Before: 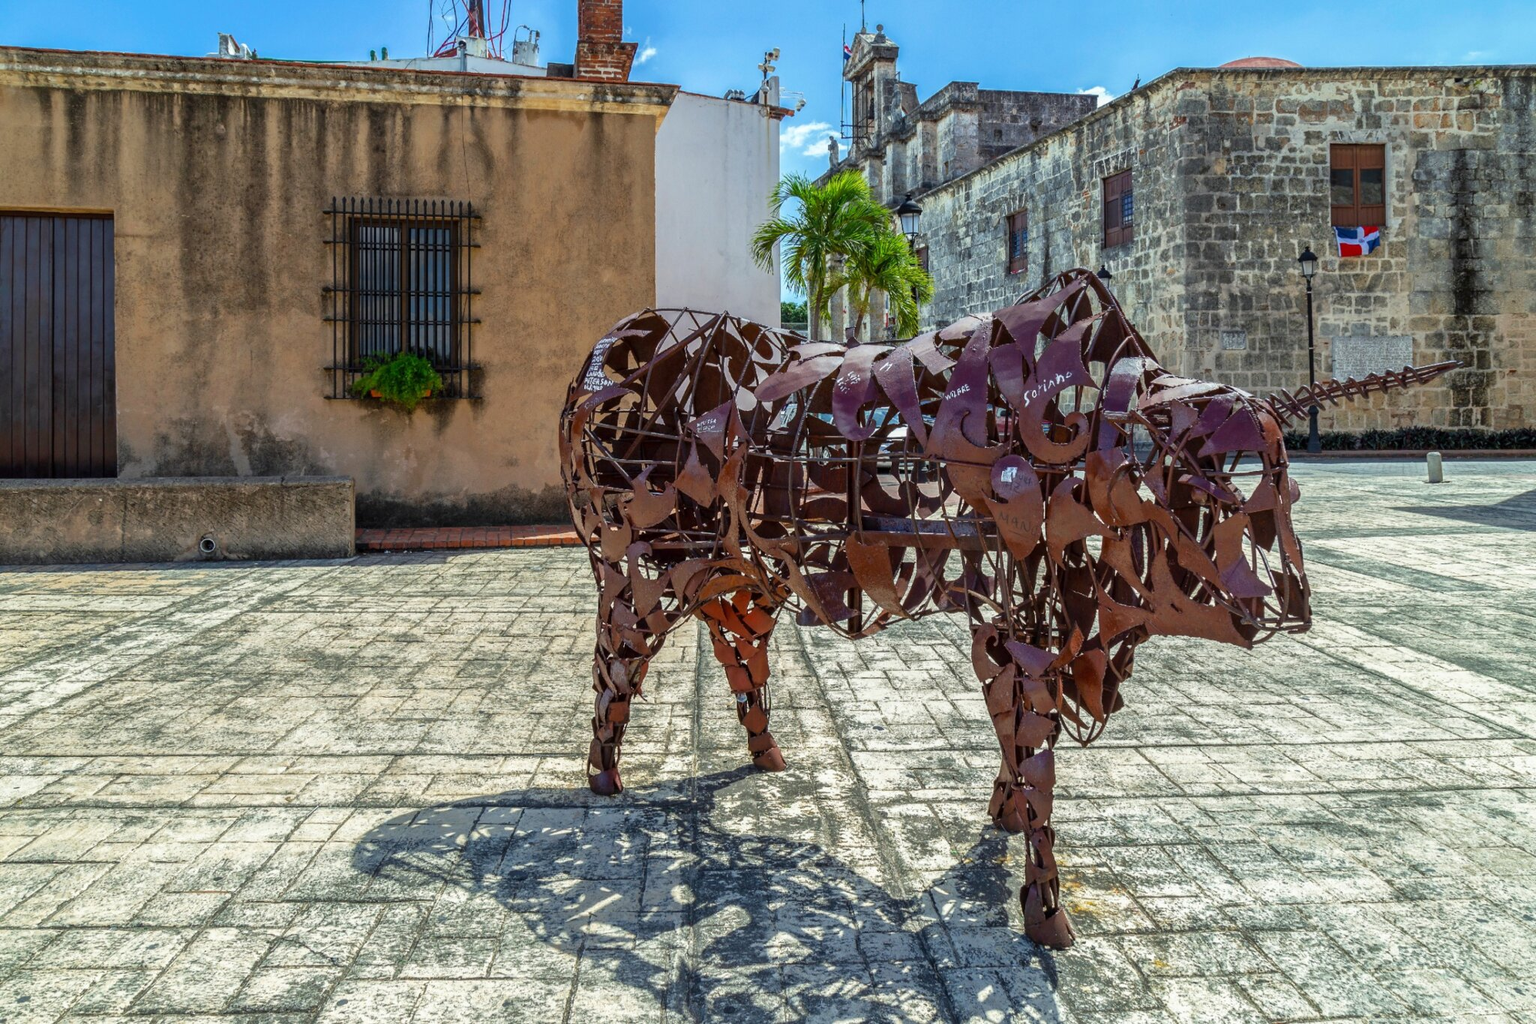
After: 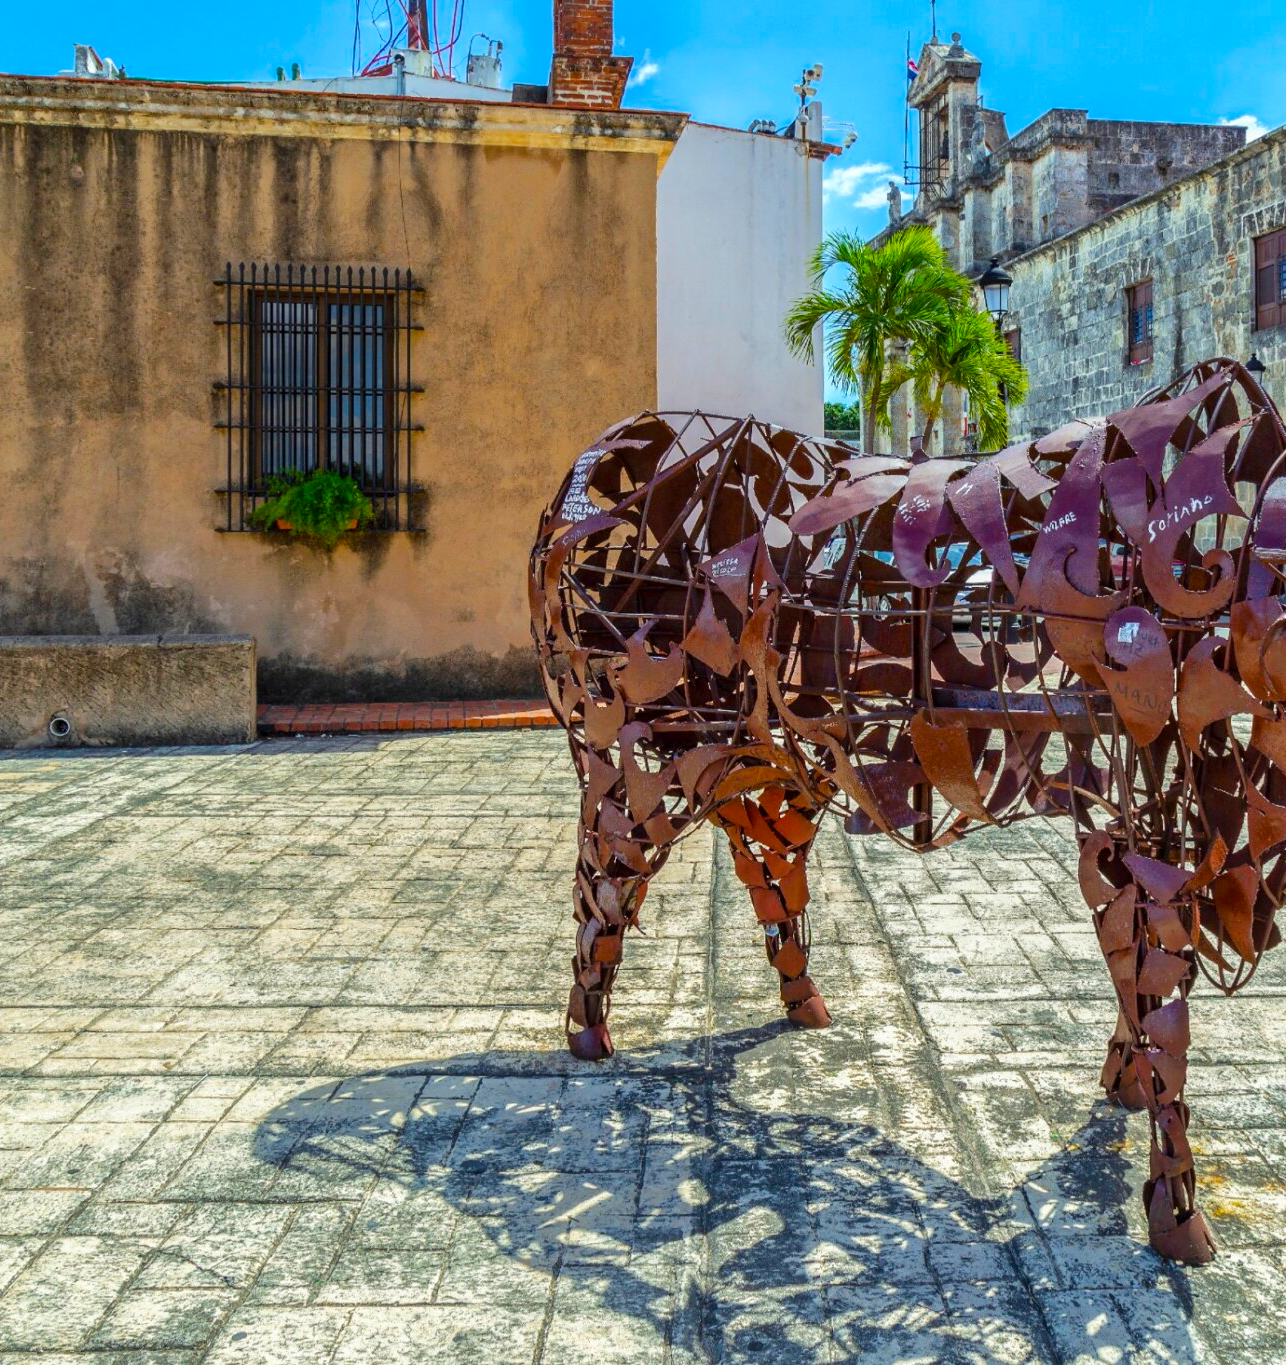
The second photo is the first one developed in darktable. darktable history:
color balance rgb: perceptual saturation grading › global saturation 25%, perceptual brilliance grading › mid-tones 10%, perceptual brilliance grading › shadows 15%, global vibrance 20%
crop: left 10.644%, right 26.528%
